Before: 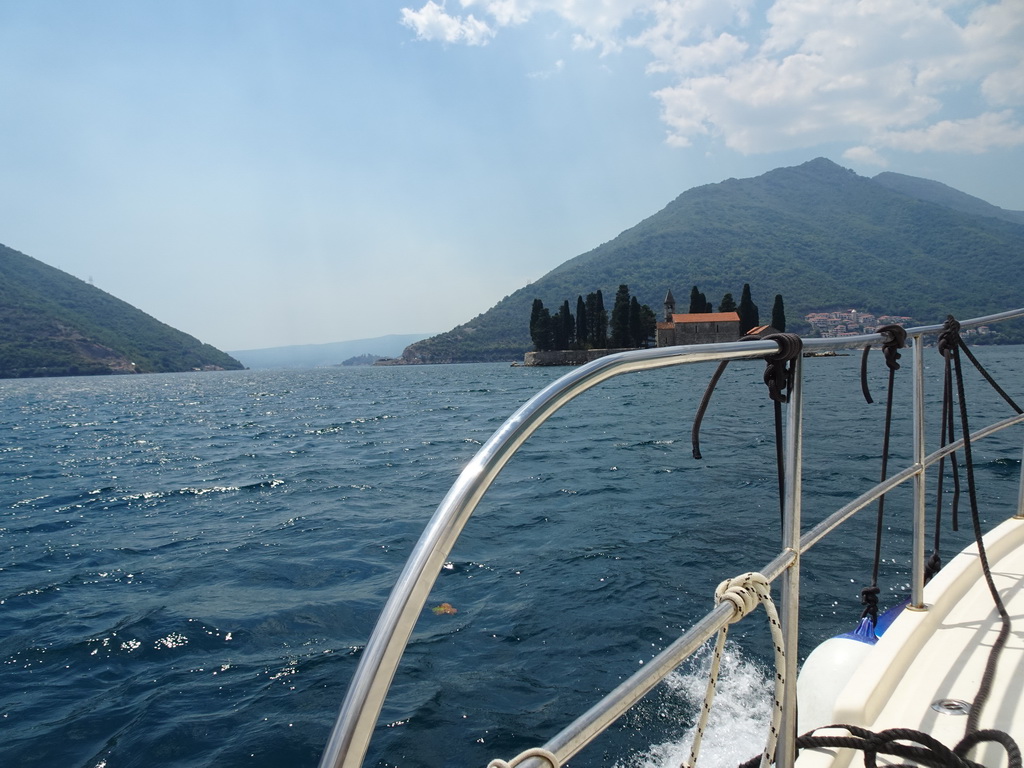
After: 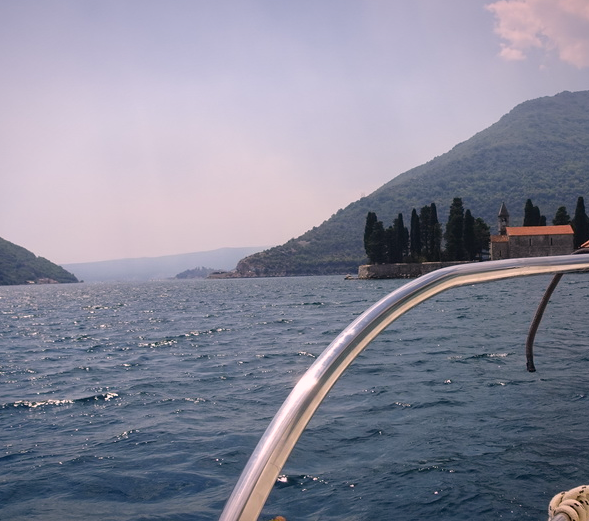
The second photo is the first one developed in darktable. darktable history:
crop: left 16.248%, top 11.458%, right 26.22%, bottom 20.607%
color correction: highlights a* 14.59, highlights b* 4.7
vignetting: fall-off start 97.83%, fall-off radius 100.45%, saturation 0.387, width/height ratio 1.367, unbound false
tone equalizer: edges refinement/feathering 500, mask exposure compensation -1.57 EV, preserve details no
